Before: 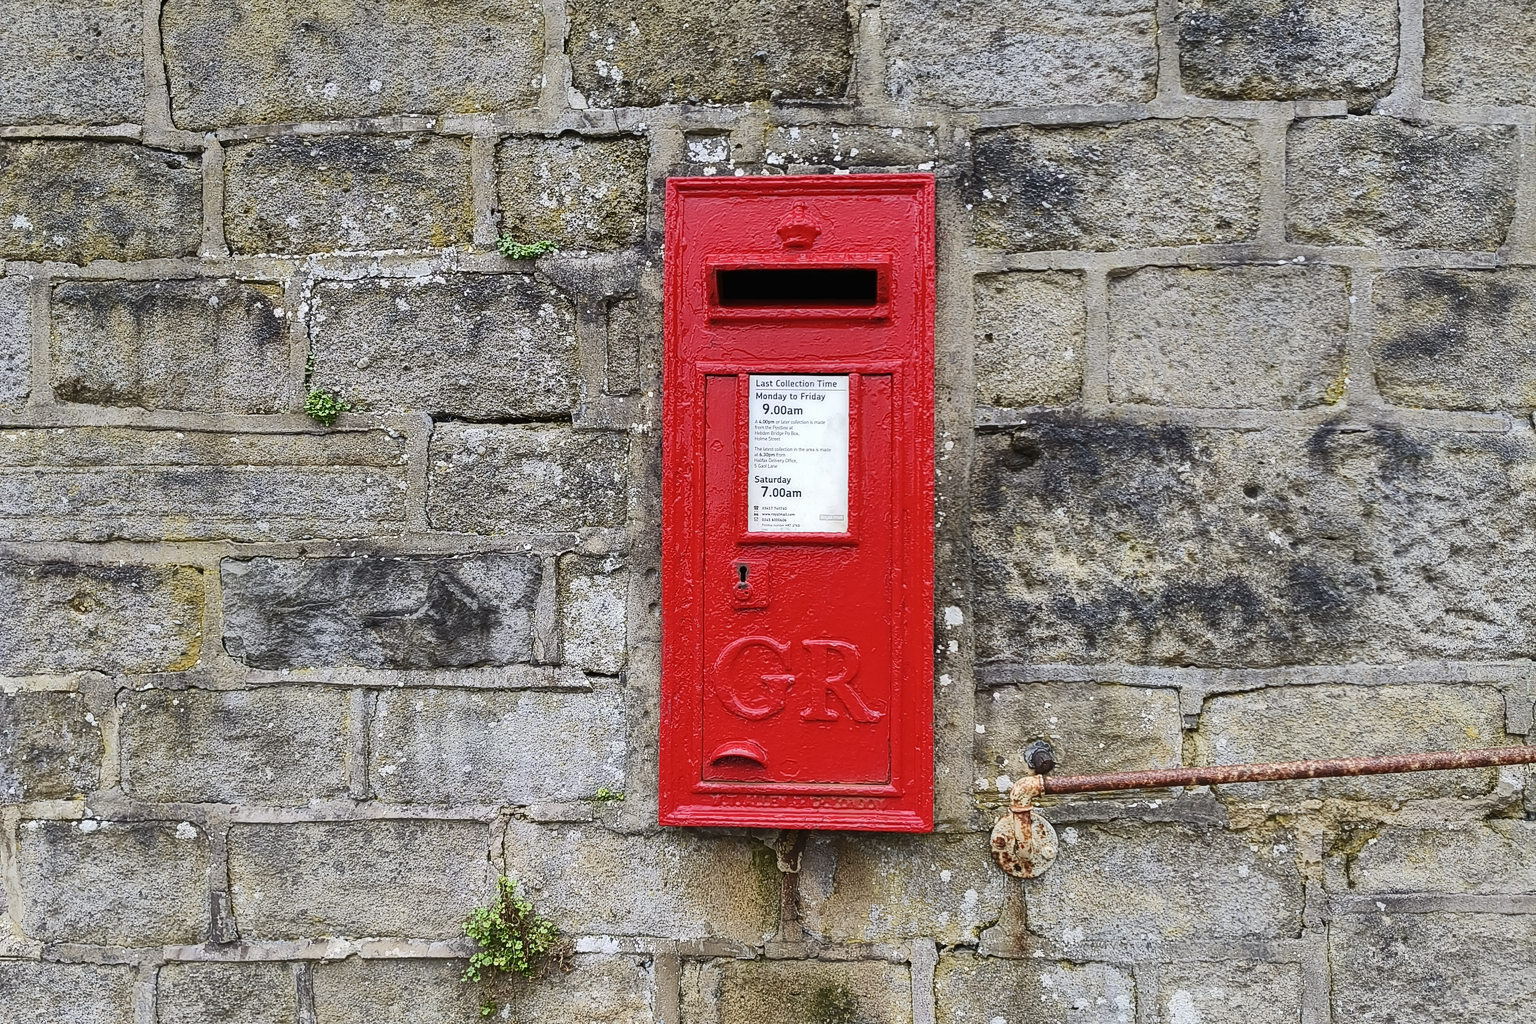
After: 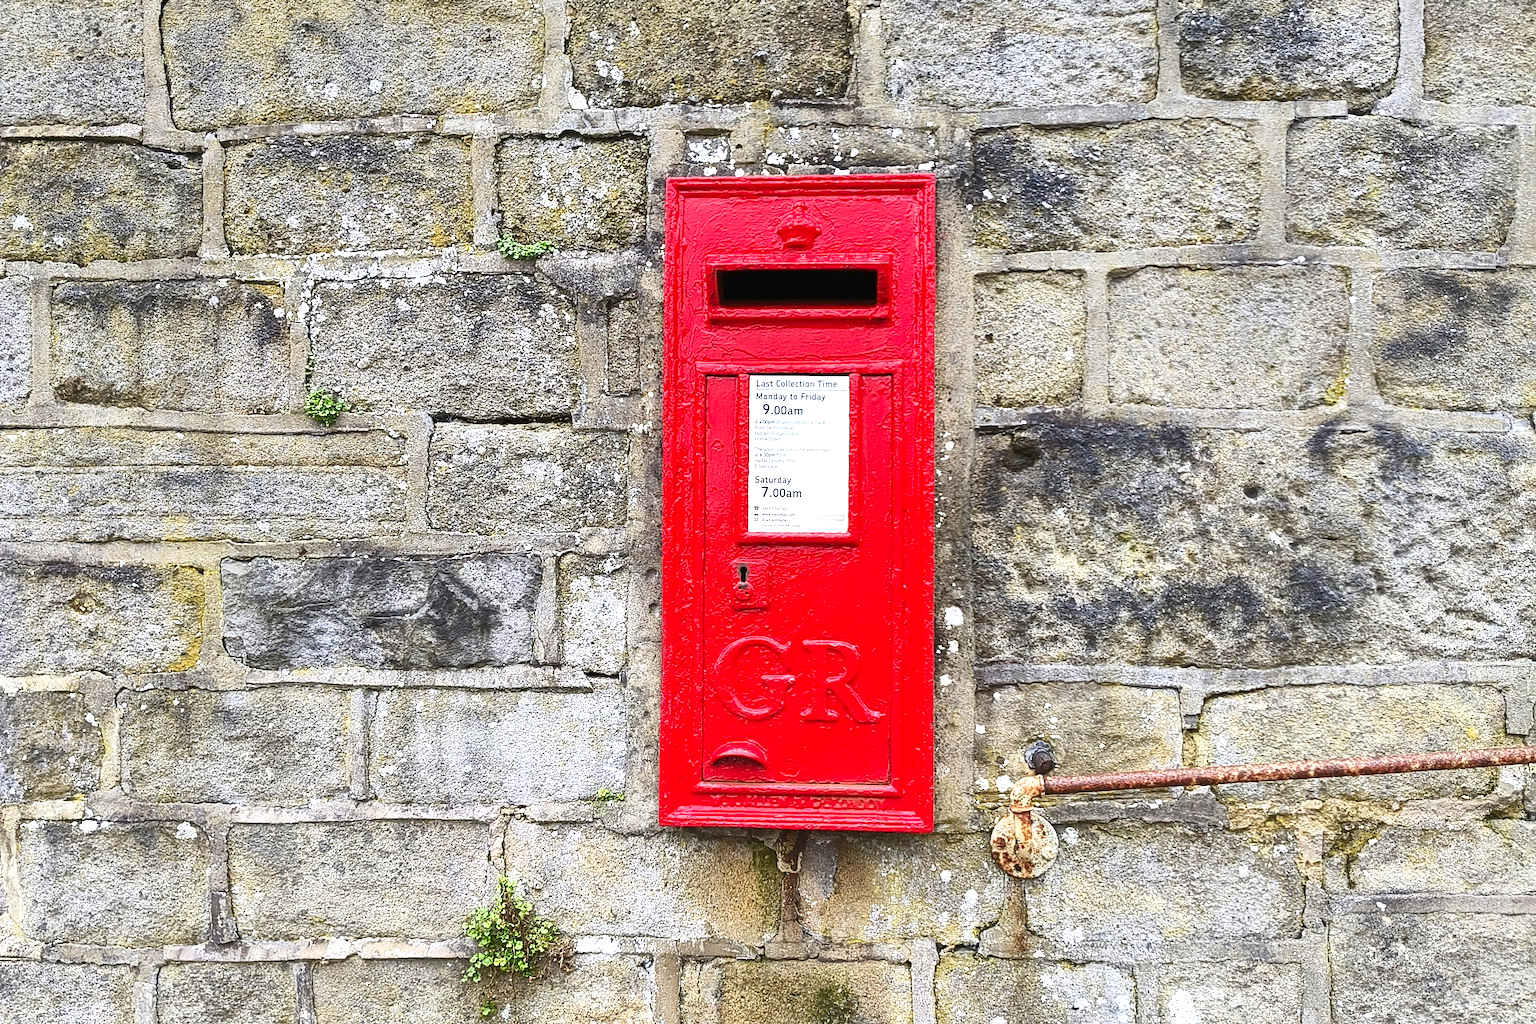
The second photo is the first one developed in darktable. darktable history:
contrast brightness saturation: saturation 0.18
exposure: black level correction 0, exposure 0.7 EV, compensate exposure bias true, compensate highlight preservation false
